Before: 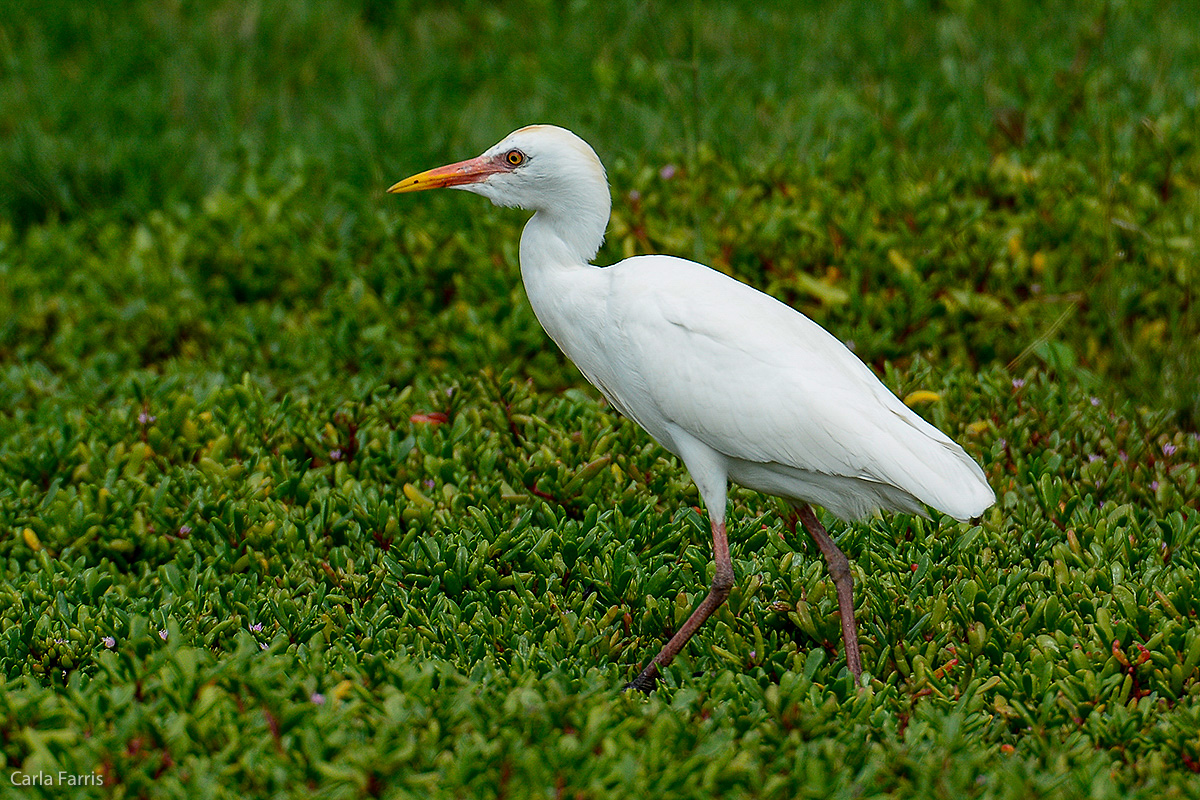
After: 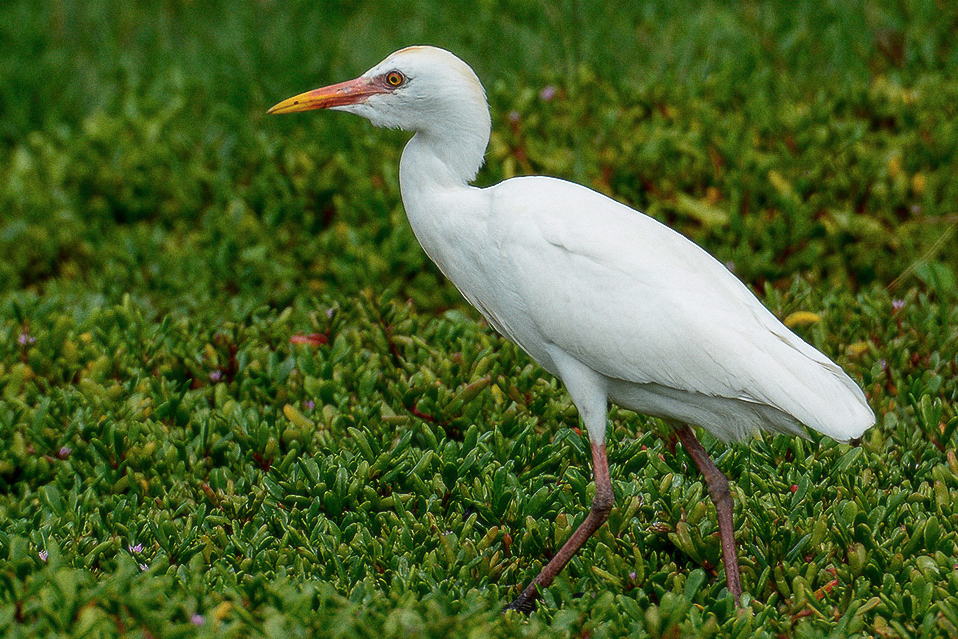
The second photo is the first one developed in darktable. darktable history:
crop and rotate: left 10.071%, top 10.071%, right 10.02%, bottom 10.02%
soften: size 10%, saturation 50%, brightness 0.2 EV, mix 10%
grain: coarseness 0.09 ISO
